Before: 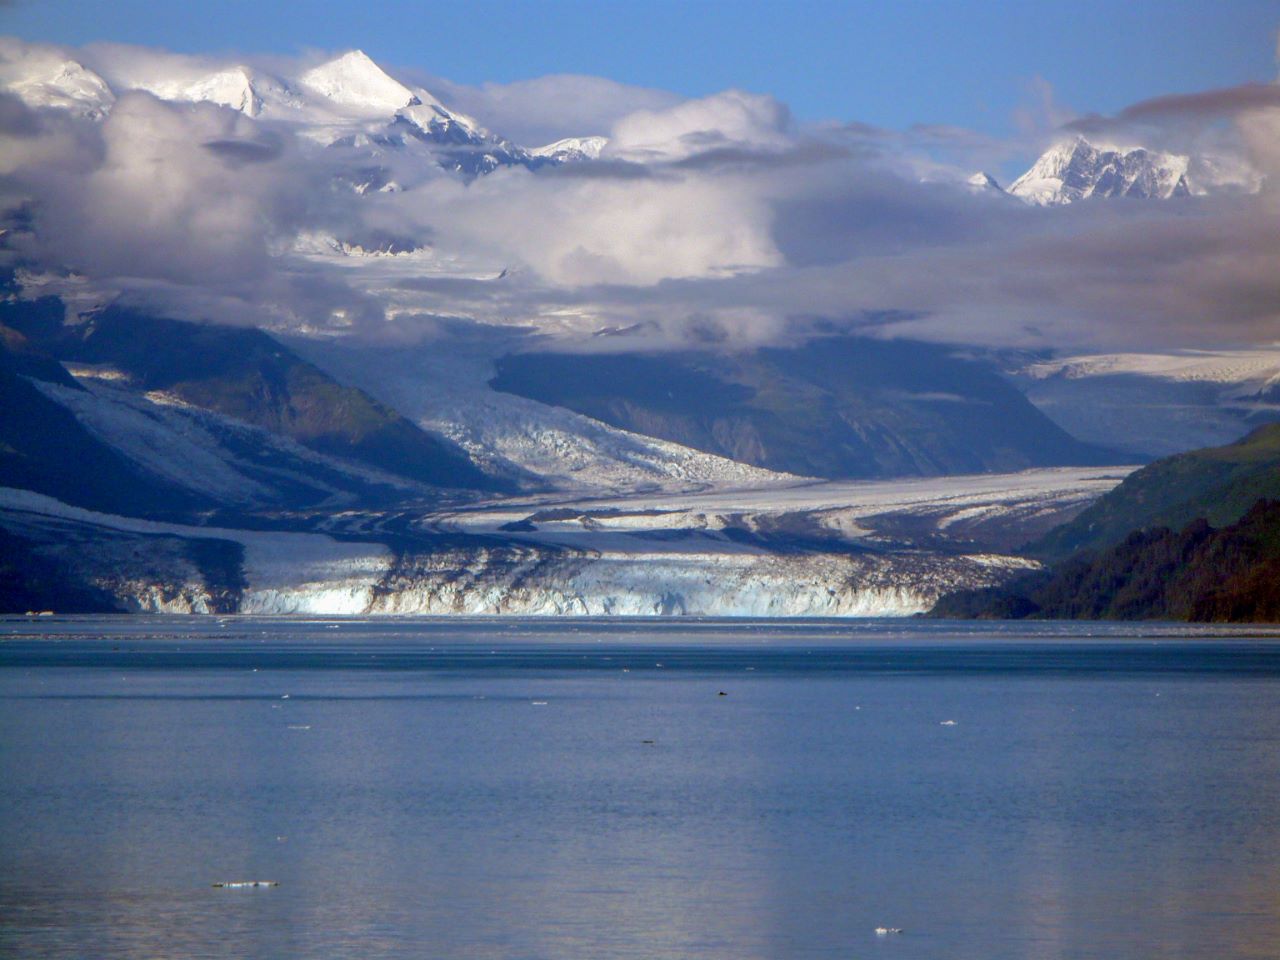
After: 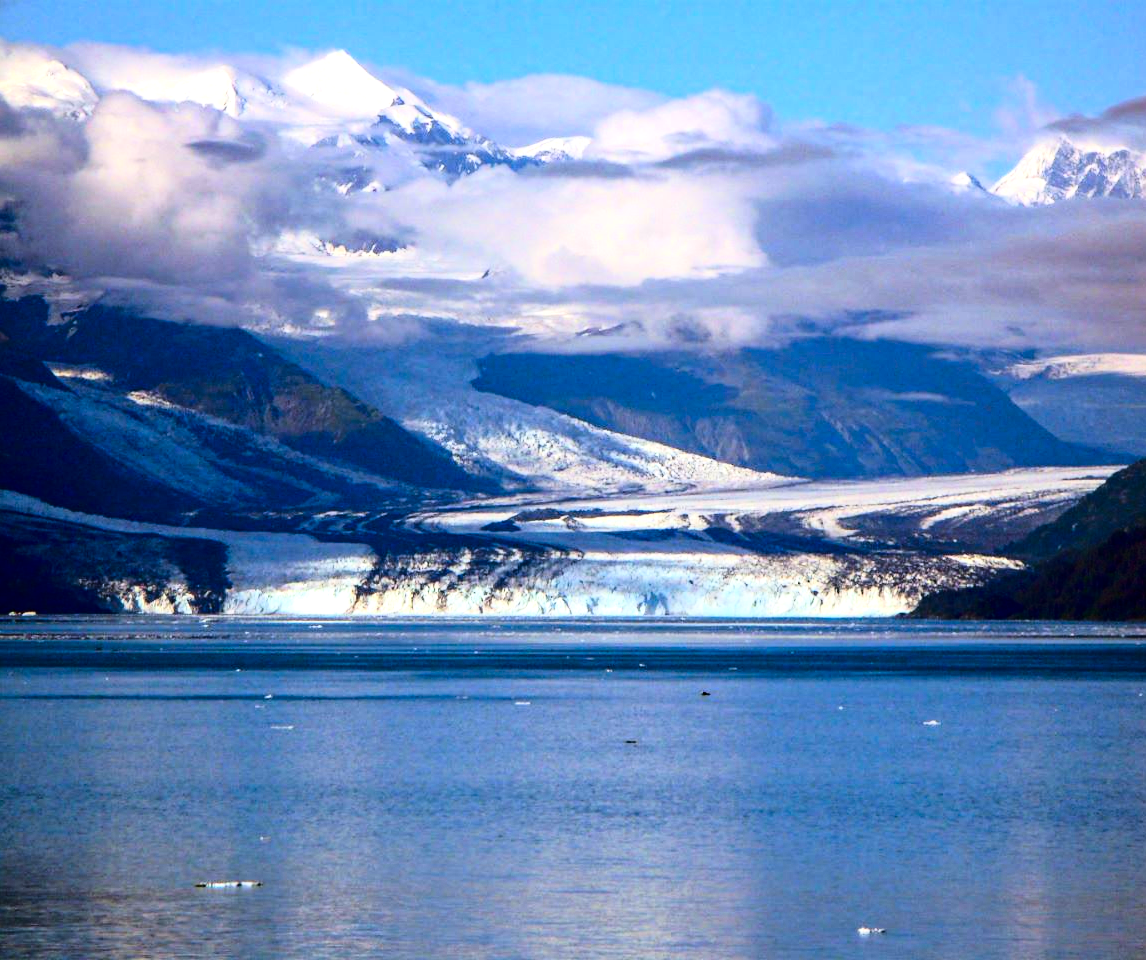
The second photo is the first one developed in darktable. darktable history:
contrast brightness saturation: contrast 0.069, brightness -0.139, saturation 0.117
base curve: curves: ch0 [(0, 0) (0.028, 0.03) (0.121, 0.232) (0.46, 0.748) (0.859, 0.968) (1, 1)], preserve colors average RGB
crop and rotate: left 1.33%, right 9.12%
tone equalizer: -8 EV -0.749 EV, -7 EV -0.679 EV, -6 EV -0.612 EV, -5 EV -0.368 EV, -3 EV 0.4 EV, -2 EV 0.6 EV, -1 EV 0.693 EV, +0 EV 0.738 EV, edges refinement/feathering 500, mask exposure compensation -1.57 EV, preserve details no
haze removal: adaptive false
